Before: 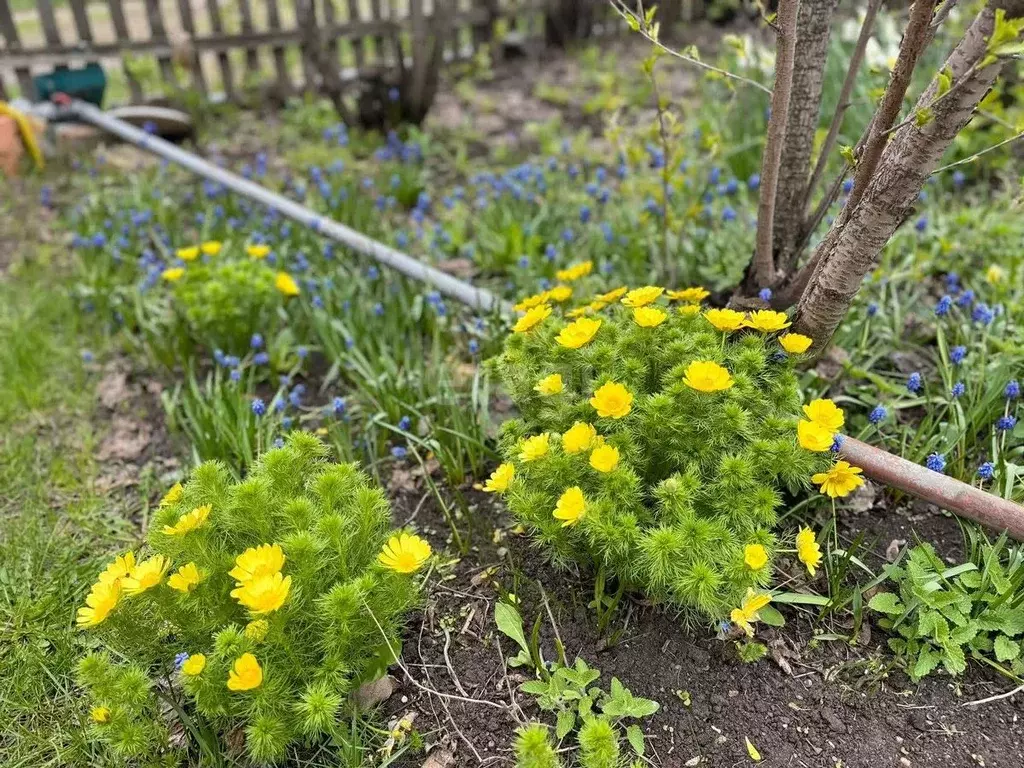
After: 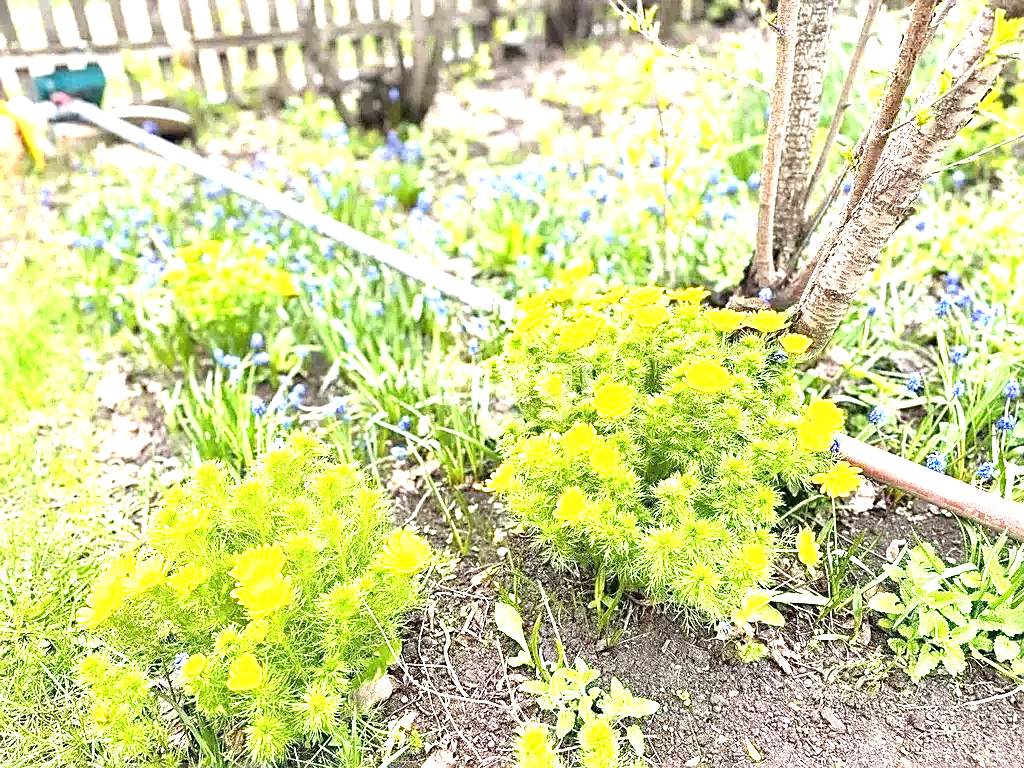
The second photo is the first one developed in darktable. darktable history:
exposure: black level correction 0, exposure 2.327 EV, compensate exposure bias true, compensate highlight preservation false
sharpen: on, module defaults
